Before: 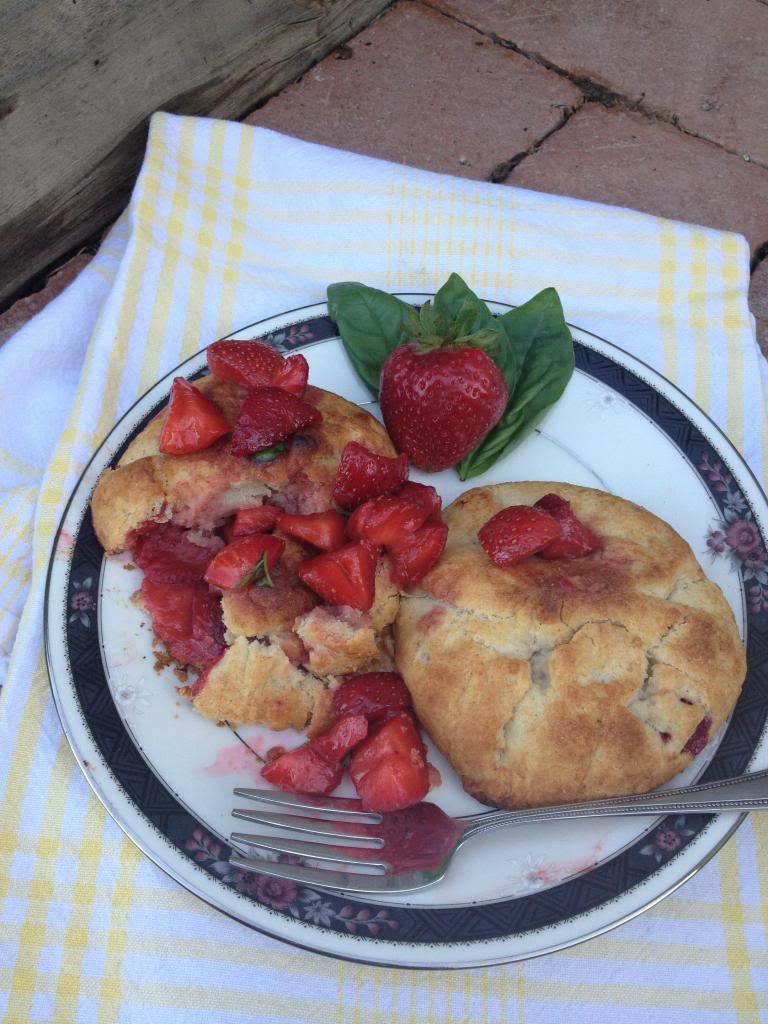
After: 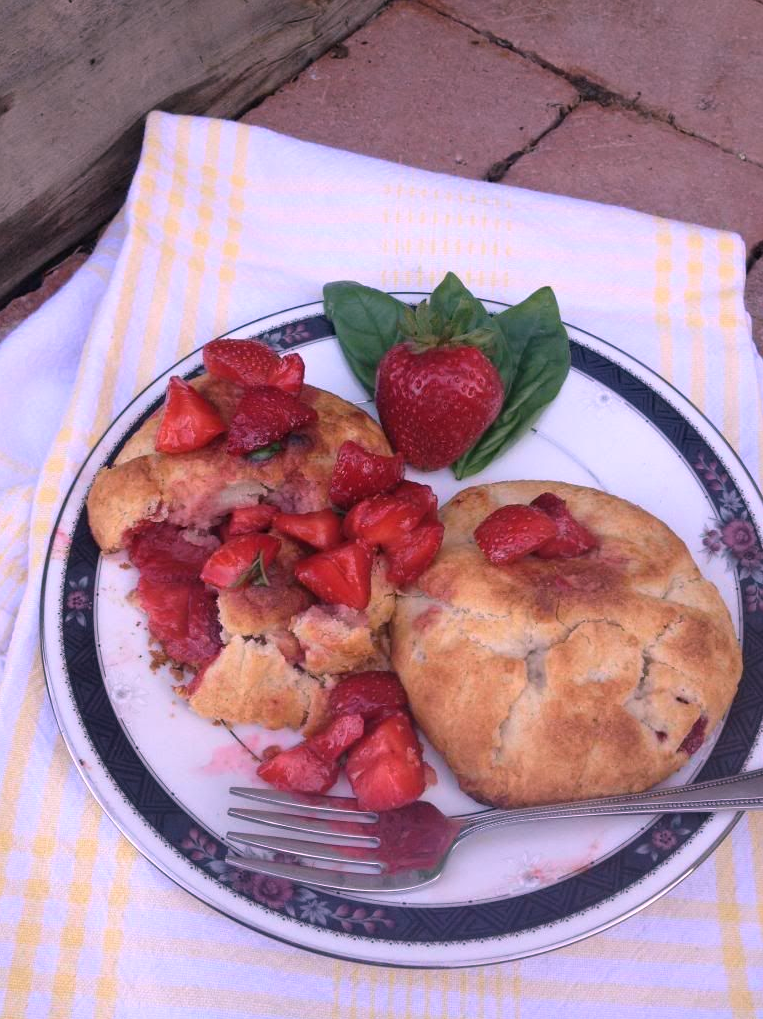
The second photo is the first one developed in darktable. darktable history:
crop and rotate: left 0.614%, top 0.179%, bottom 0.309%
white balance: red 1.188, blue 1.11
